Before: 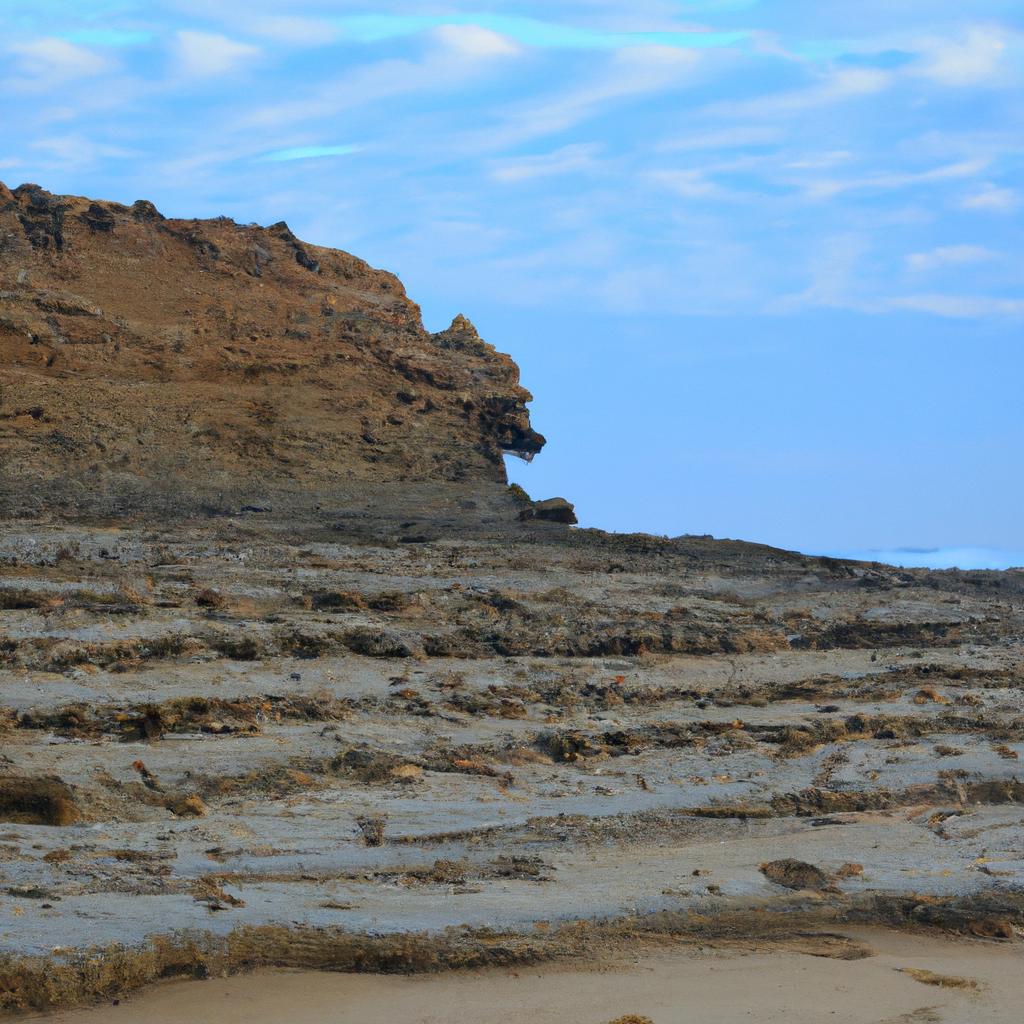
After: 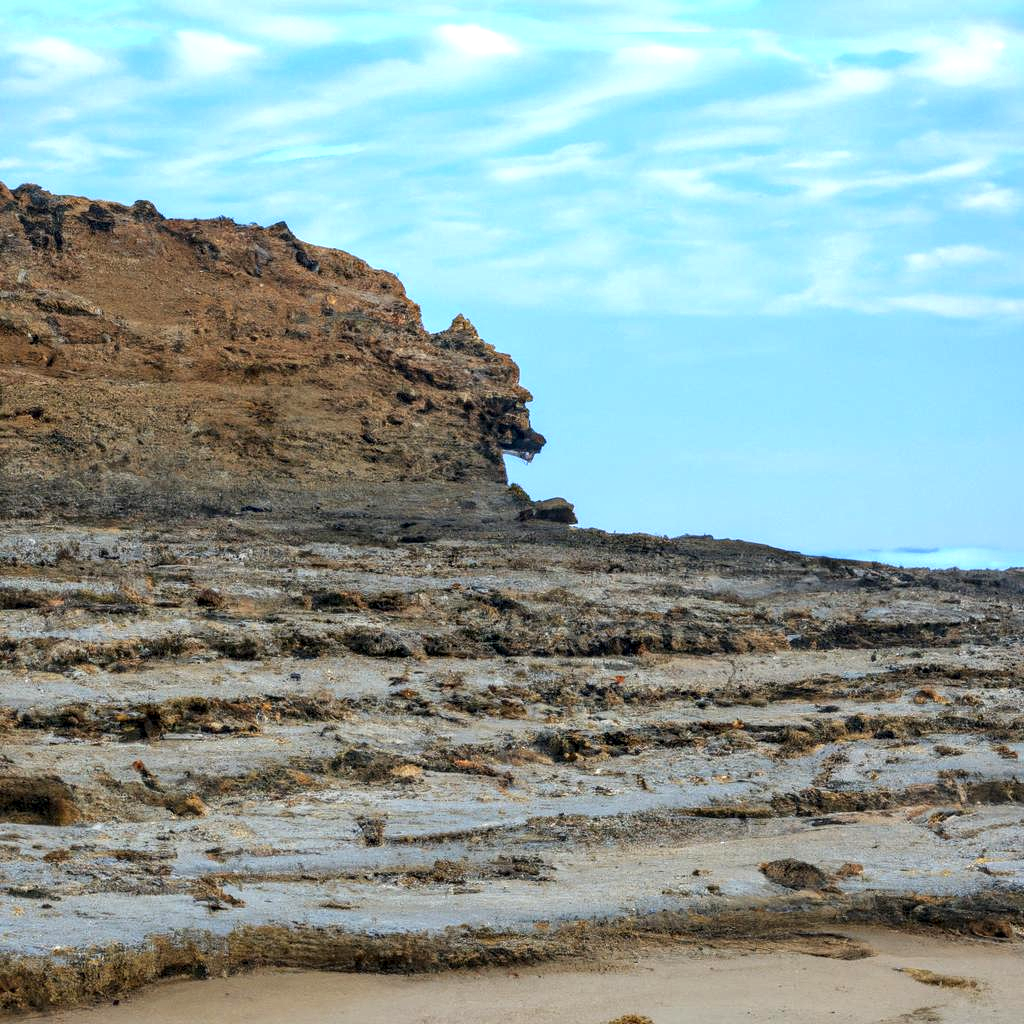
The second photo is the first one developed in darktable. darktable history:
exposure: exposure 0.57 EV, compensate highlight preservation false
local contrast: detail 150%
